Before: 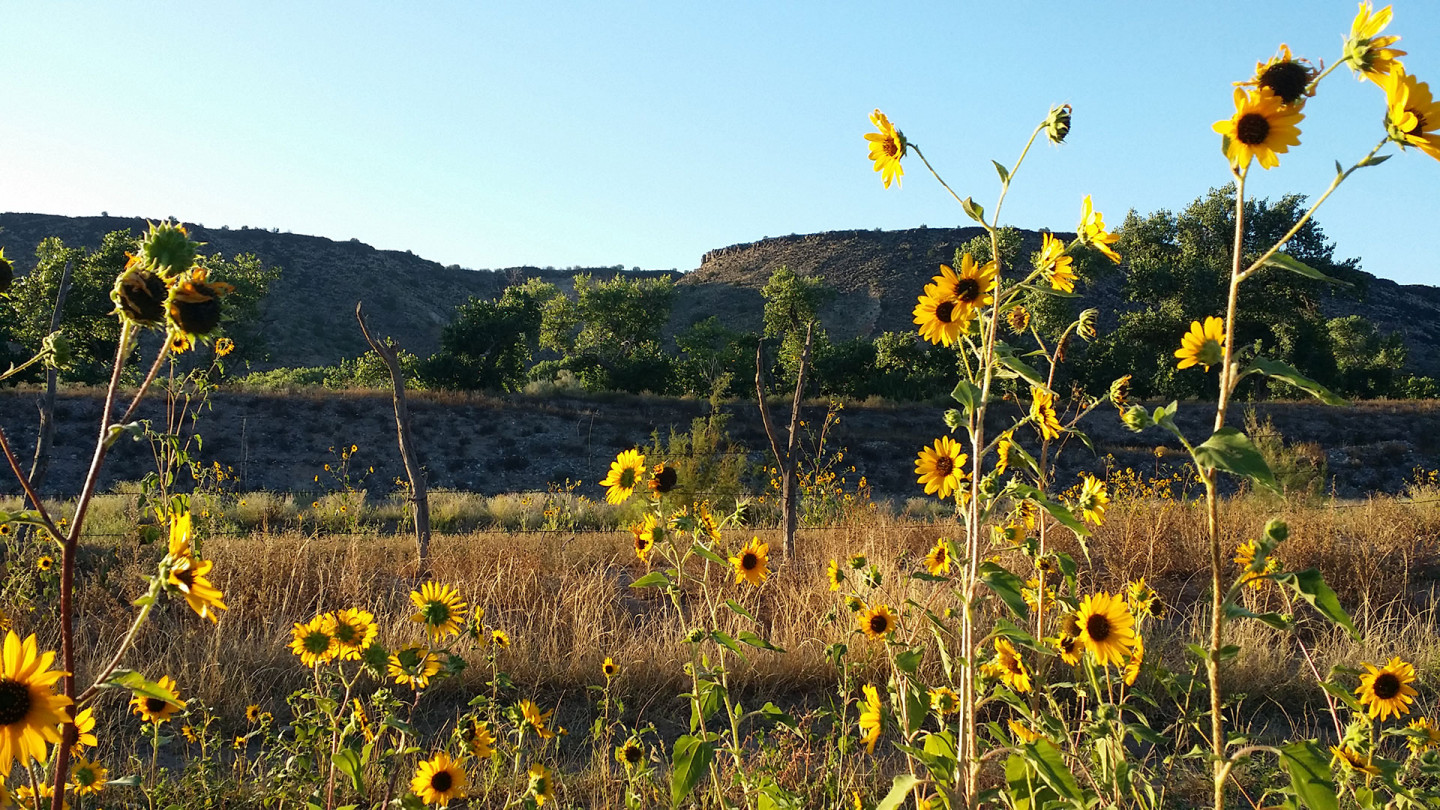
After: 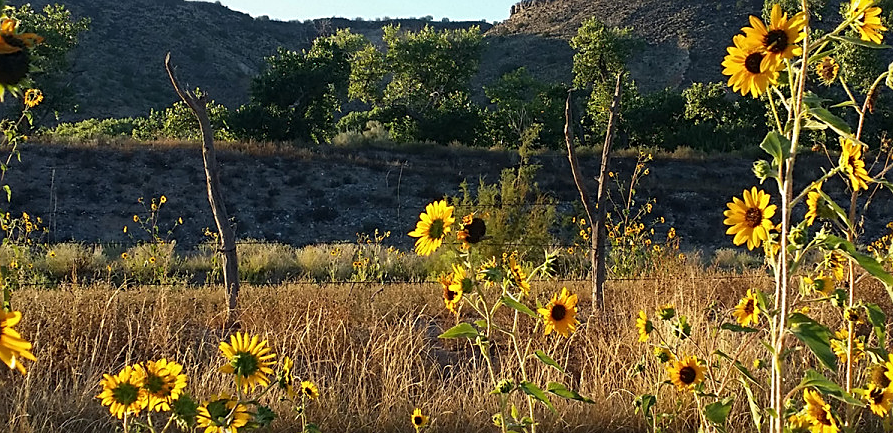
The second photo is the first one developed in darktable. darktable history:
crop: left 13.299%, top 30.84%, right 24.63%, bottom 15.658%
exposure: exposure -0.058 EV, compensate highlight preservation false
sharpen: on, module defaults
